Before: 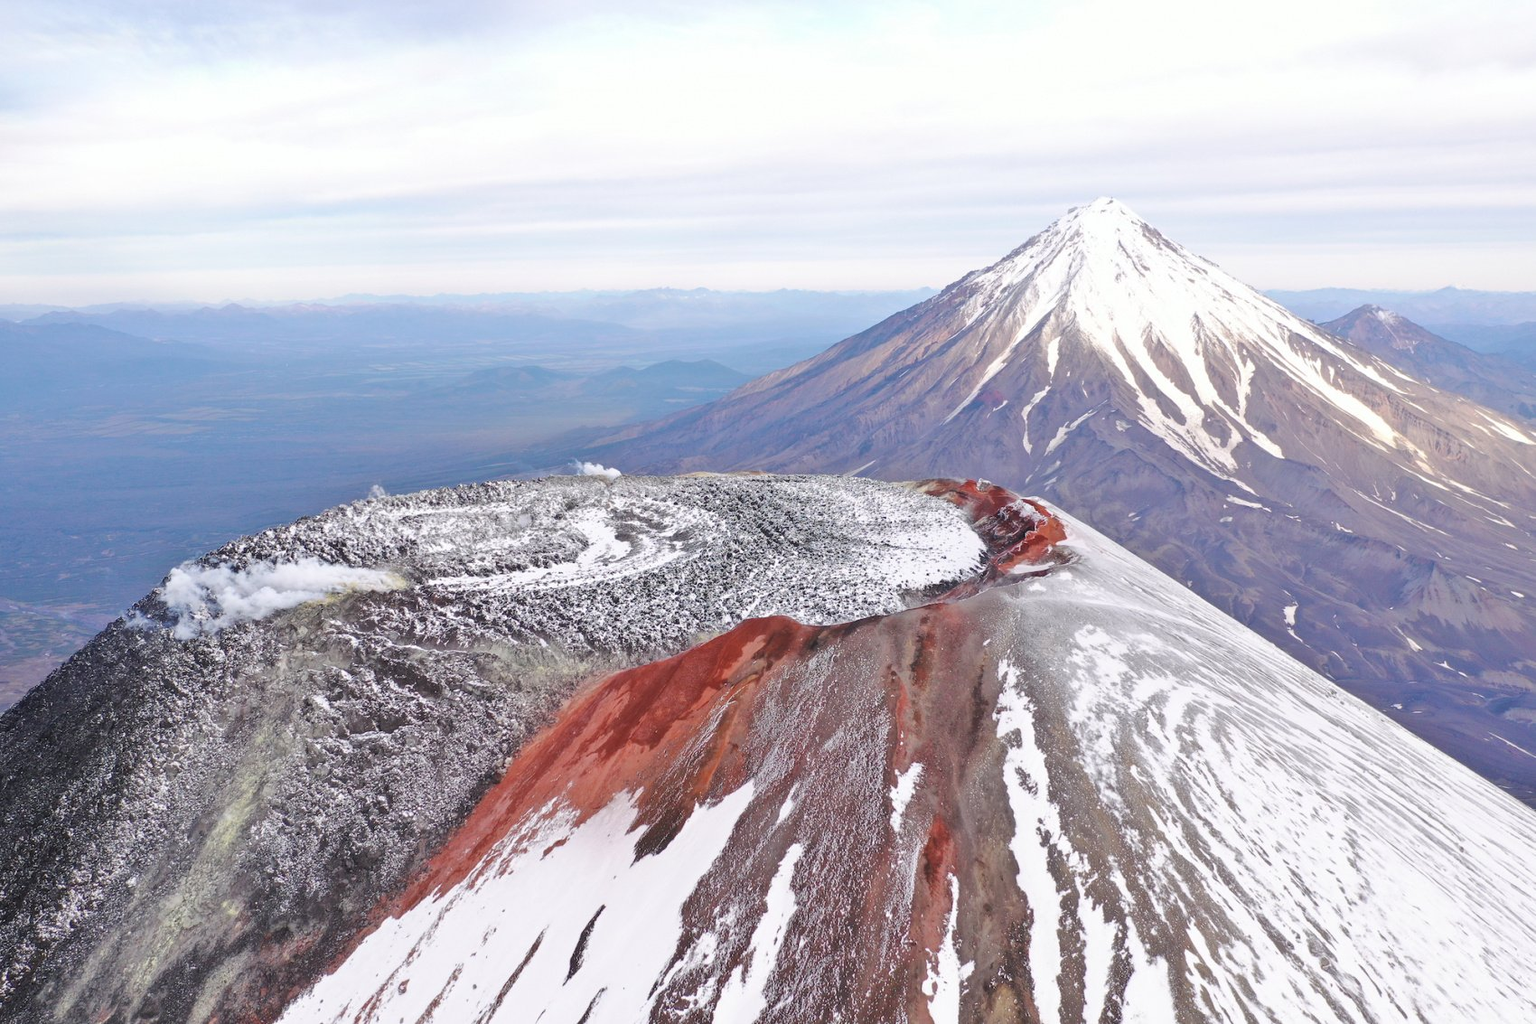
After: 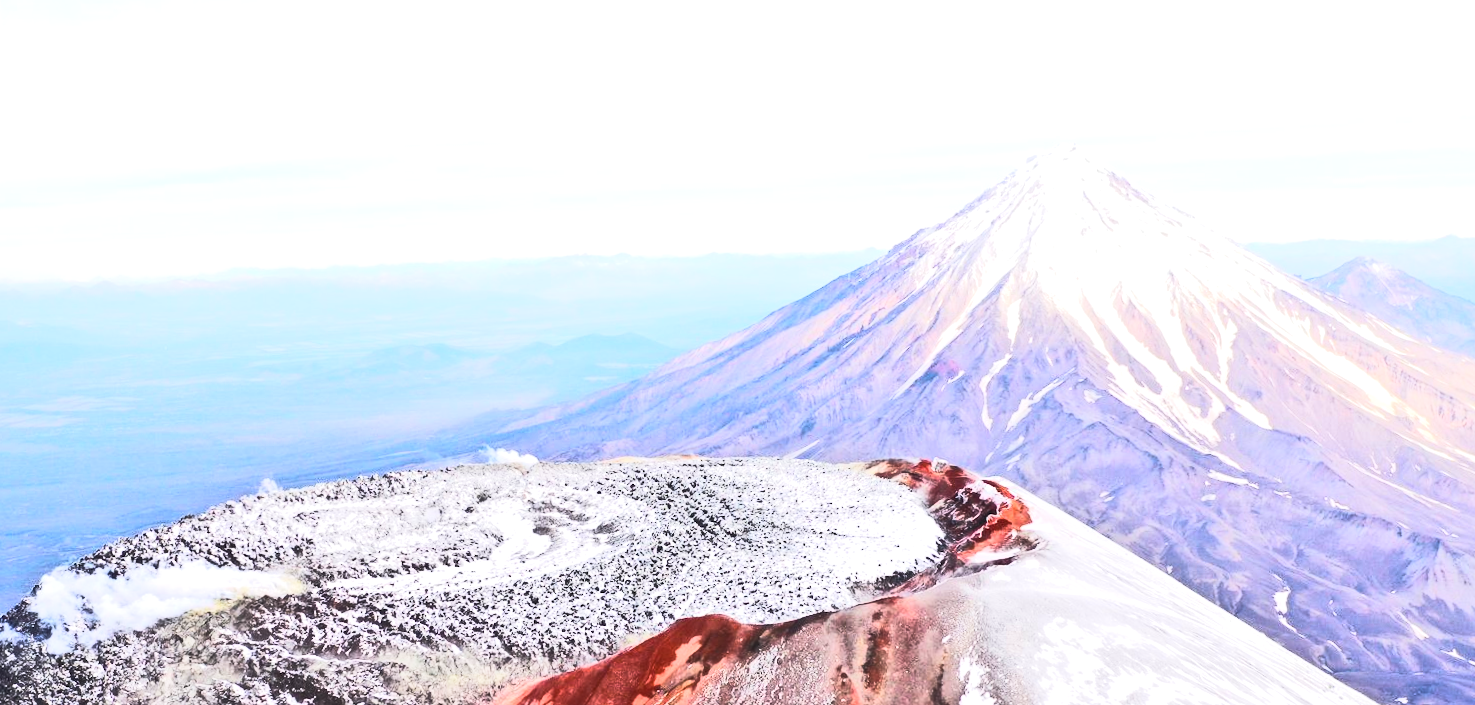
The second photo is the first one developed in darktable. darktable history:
tone curve: curves: ch0 [(0, 0) (0.427, 0.375) (0.616, 0.801) (1, 1)], color space Lab, linked channels, preserve colors none
crop and rotate: left 9.345%, top 7.22%, right 4.982%, bottom 32.331%
color balance rgb: perceptual saturation grading › global saturation 20%, perceptual saturation grading › highlights -50%, perceptual saturation grading › shadows 30%, perceptual brilliance grading › global brilliance 10%, perceptual brilliance grading › shadows 15%
rotate and perspective: rotation -1.17°, automatic cropping off
